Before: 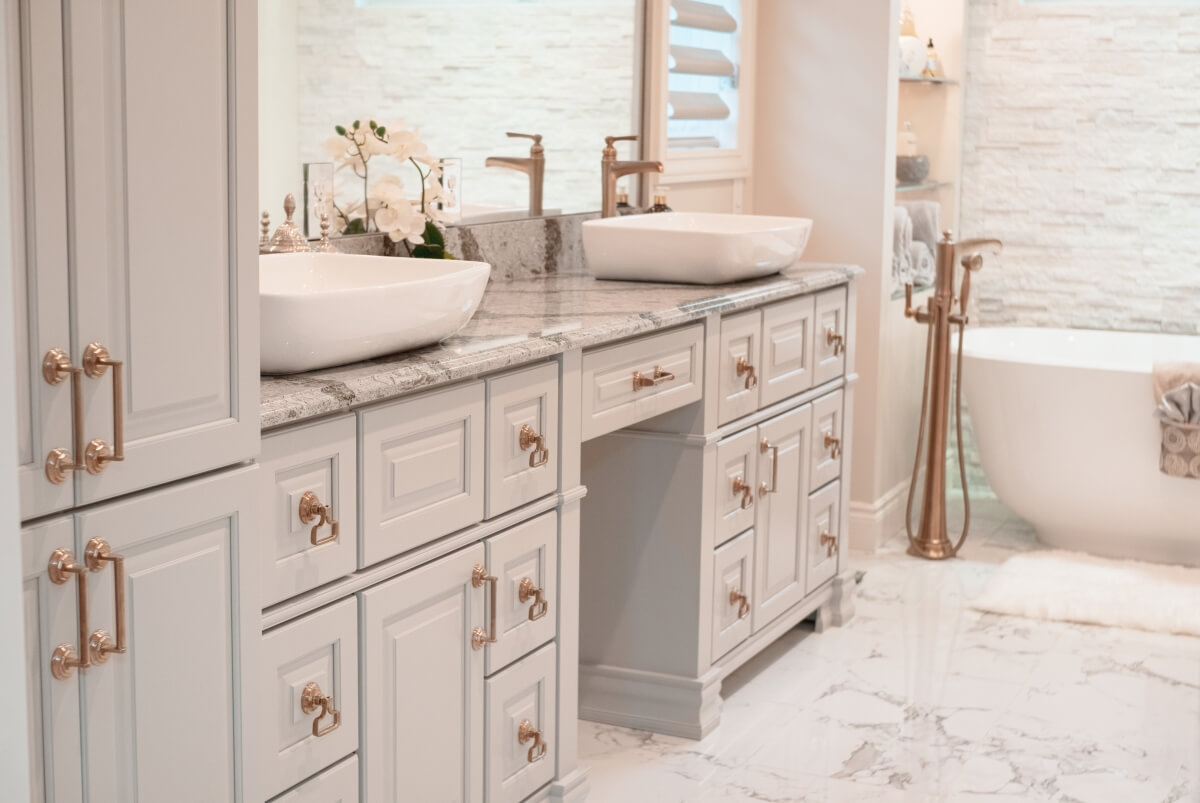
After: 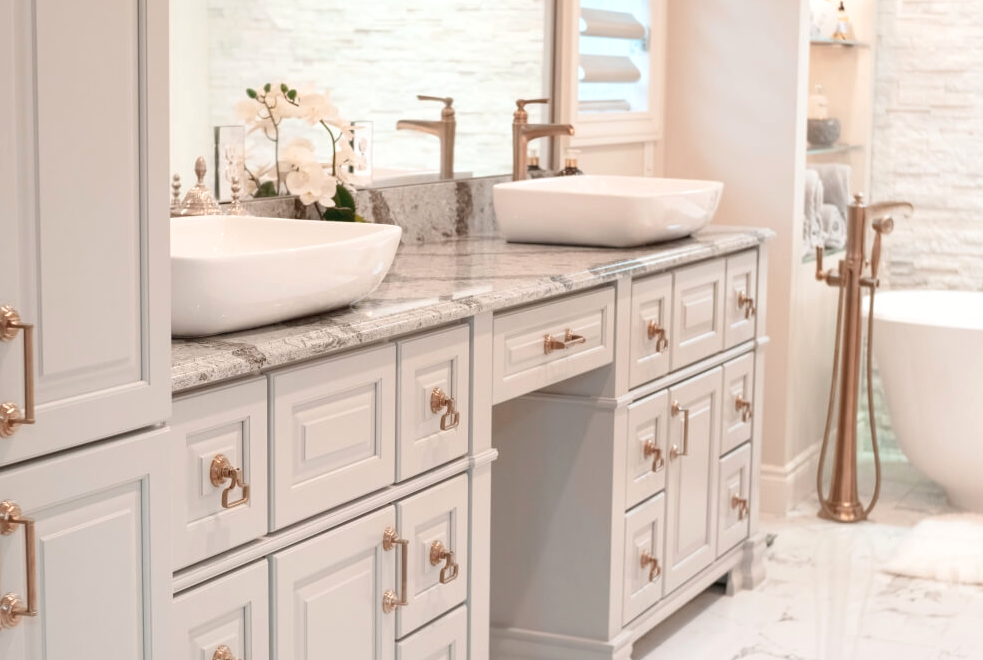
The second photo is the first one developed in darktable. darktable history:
crop and rotate: left 7.457%, top 4.686%, right 10.544%, bottom 13.003%
exposure: exposure 0.203 EV, compensate highlight preservation false
